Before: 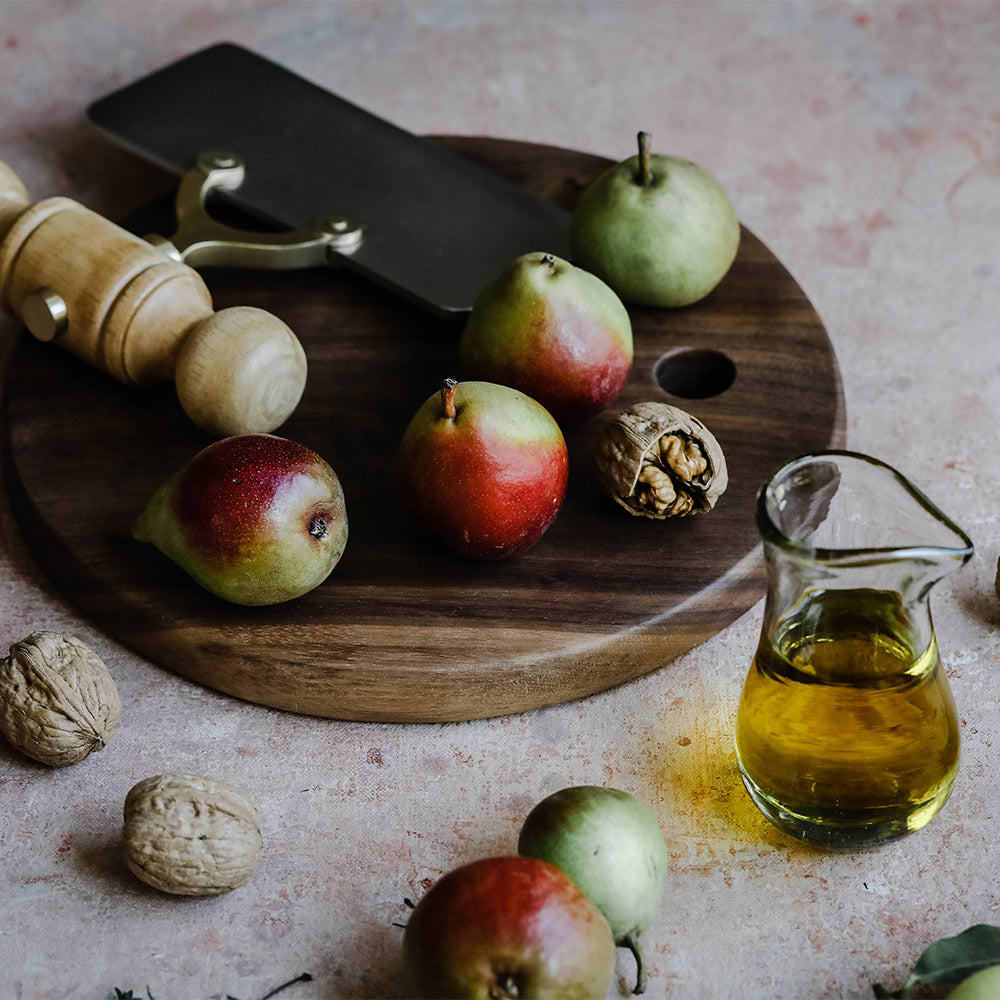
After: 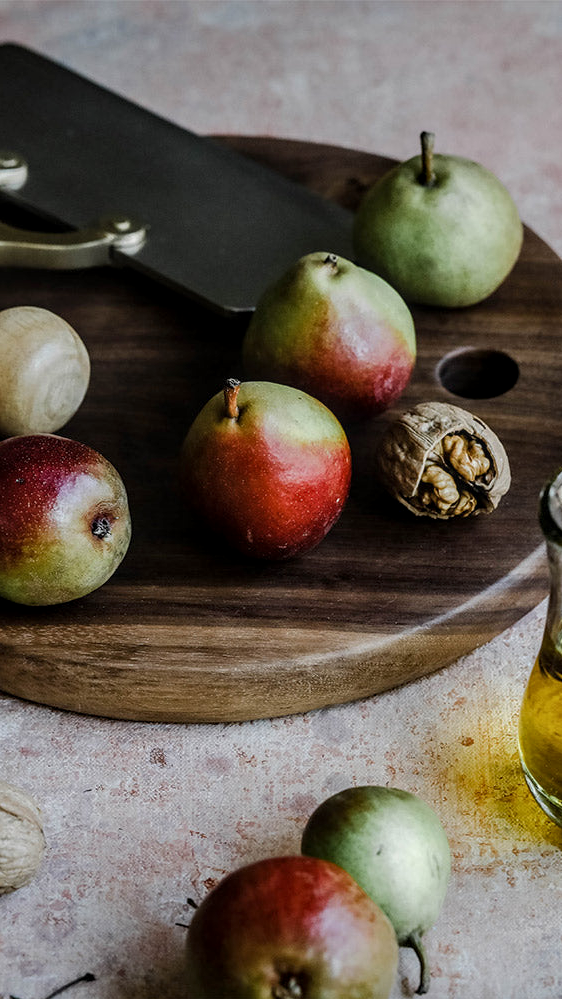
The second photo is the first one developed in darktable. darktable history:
crop: left 21.746%, right 22.004%, bottom 0.01%
local contrast: on, module defaults
